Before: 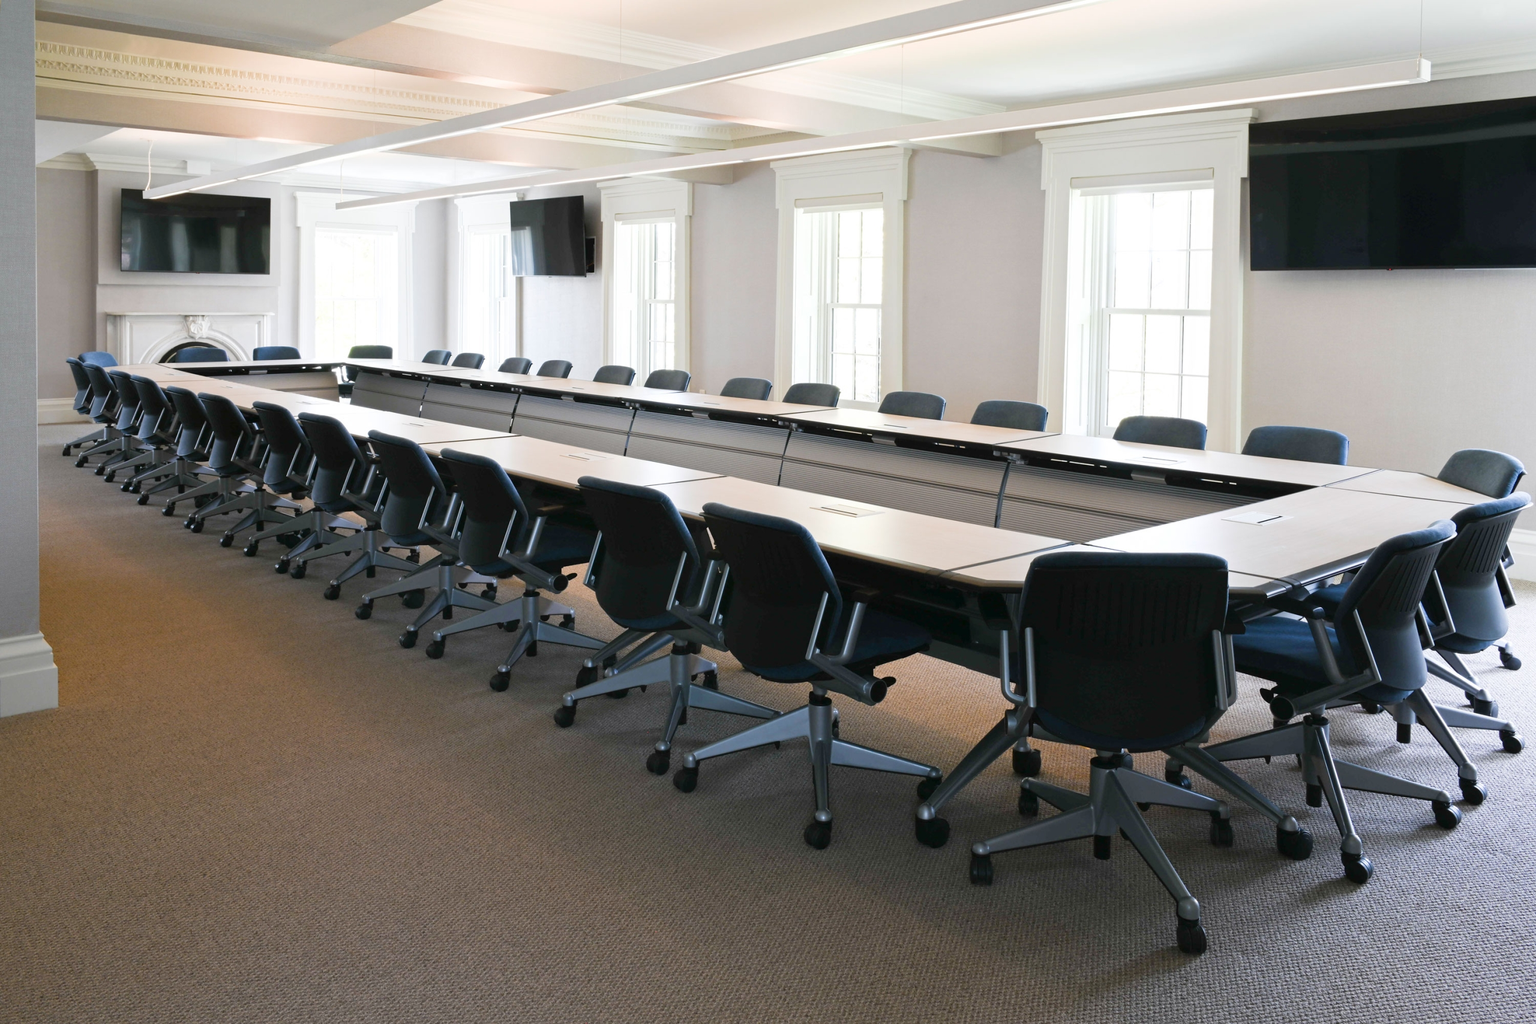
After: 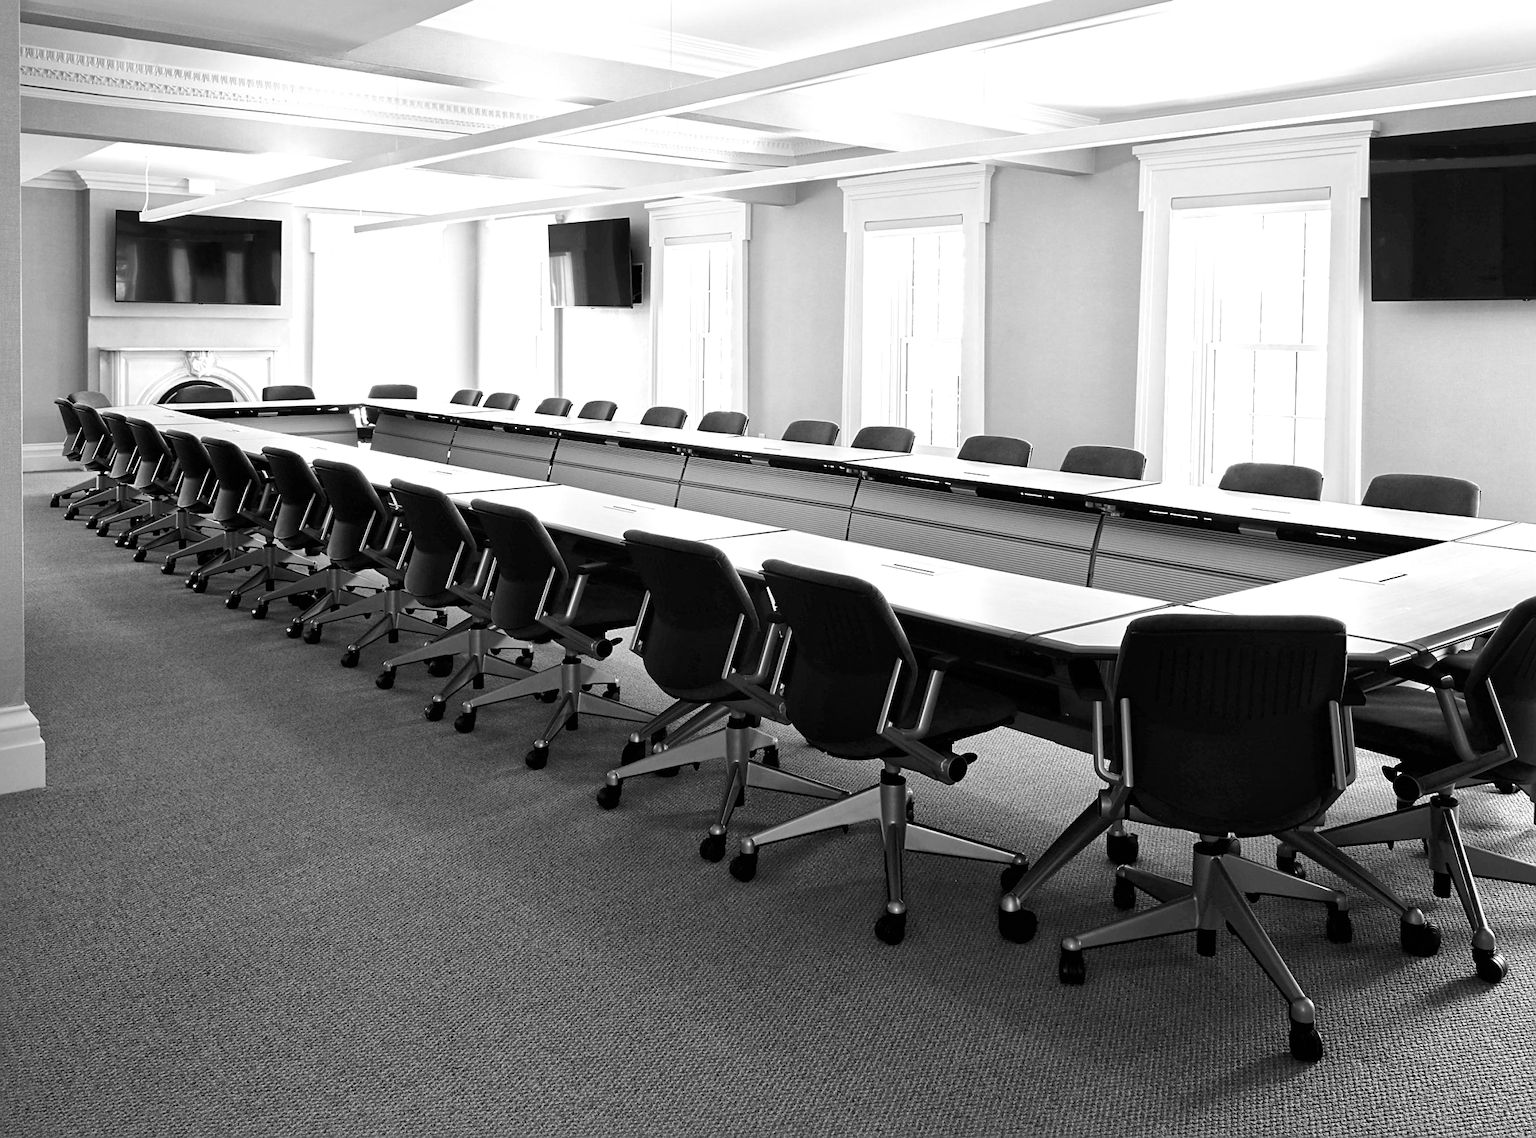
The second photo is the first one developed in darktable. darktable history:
sharpen: on, module defaults
color zones: curves: ch1 [(0, -0.394) (0.143, -0.394) (0.286, -0.394) (0.429, -0.392) (0.571, -0.391) (0.714, -0.391) (0.857, -0.391) (1, -0.394)]
velvia: on, module defaults
local contrast: mode bilateral grid, contrast 20, coarseness 50, detail 150%, midtone range 0.2
crop and rotate: left 1.146%, right 8.899%
color balance rgb: shadows lift › chroma 9.726%, shadows lift › hue 43.94°, global offset › chroma 0.096%, global offset › hue 253.61°, linear chroma grading › global chroma 15.182%, perceptual saturation grading › global saturation 30.913%
tone equalizer: -8 EV -0.425 EV, -7 EV -0.421 EV, -6 EV -0.305 EV, -5 EV -0.242 EV, -3 EV 0.257 EV, -2 EV 0.315 EV, -1 EV 0.412 EV, +0 EV 0.39 EV, edges refinement/feathering 500, mask exposure compensation -1.57 EV, preserve details no
